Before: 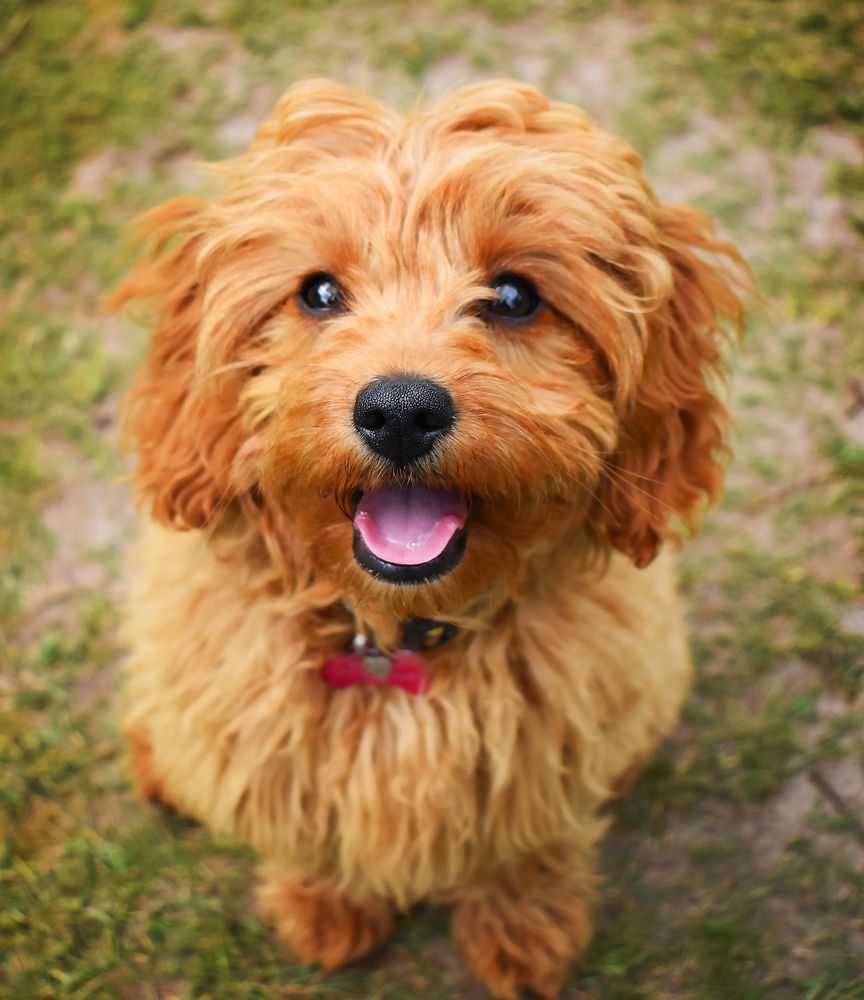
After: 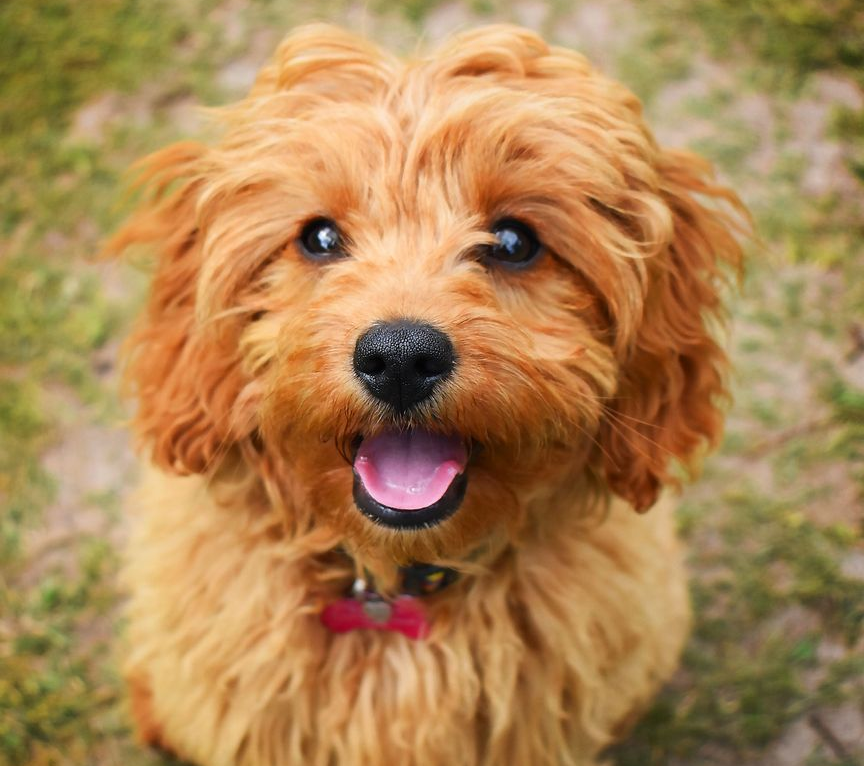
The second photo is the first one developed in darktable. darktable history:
crop: top 5.569%, bottom 17.742%
